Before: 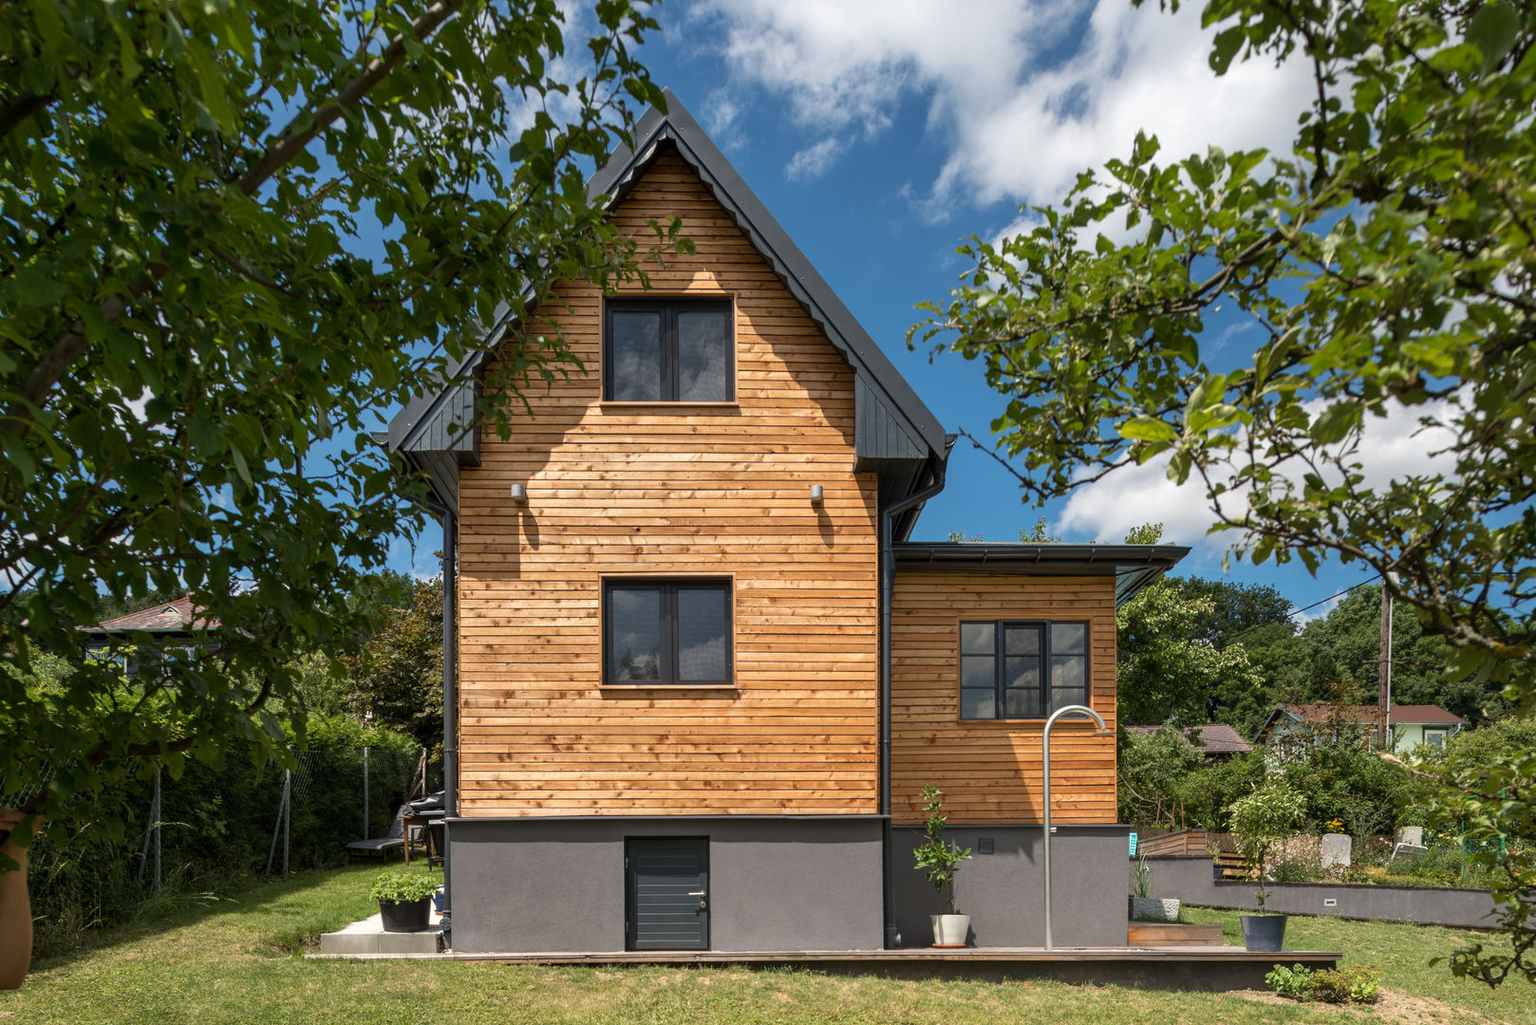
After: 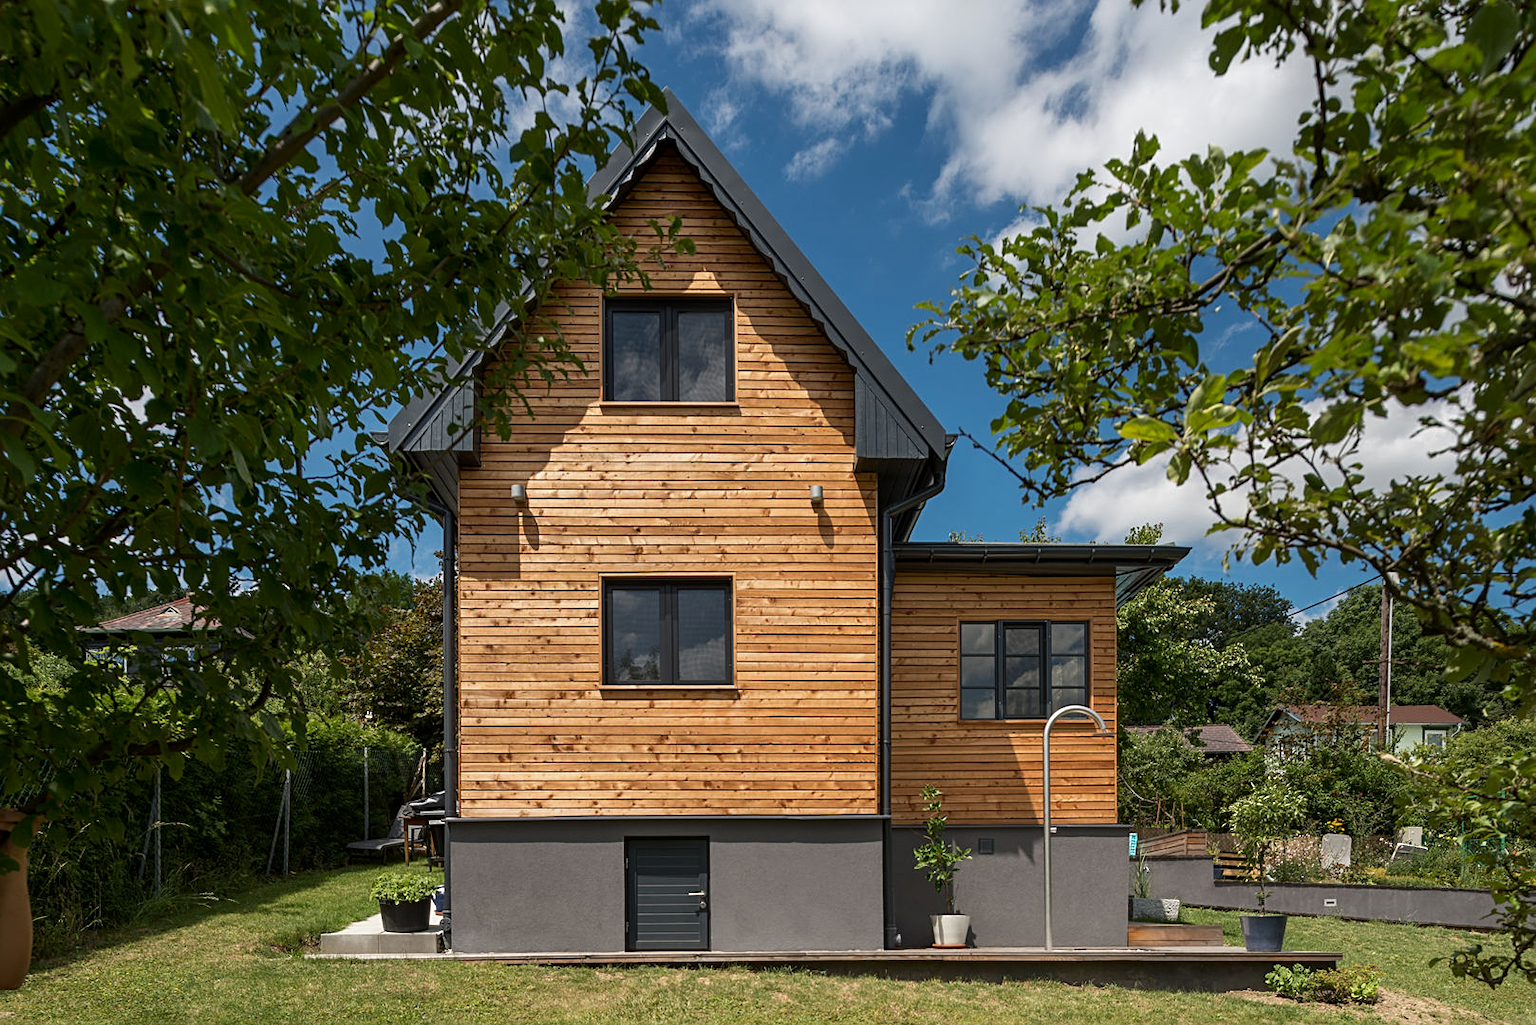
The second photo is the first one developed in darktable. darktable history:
contrast brightness saturation: contrast 0.033, brightness -0.043
exposure: exposure -0.157 EV, compensate highlight preservation false
sharpen: radius 2.12, amount 0.389, threshold 0.187
